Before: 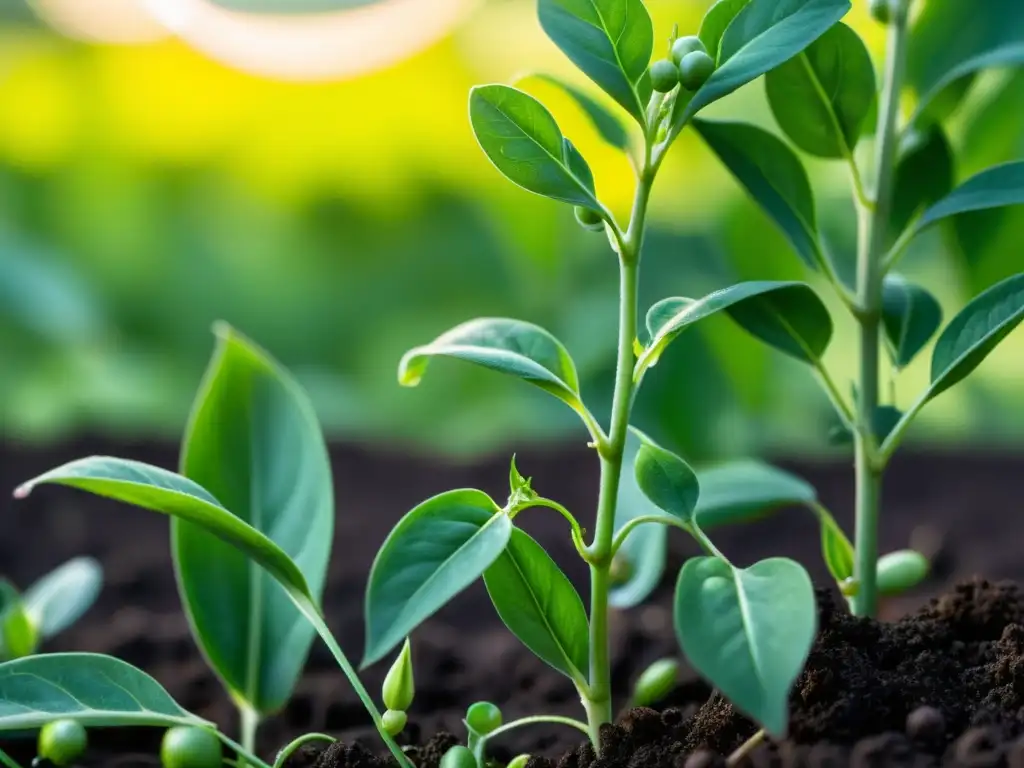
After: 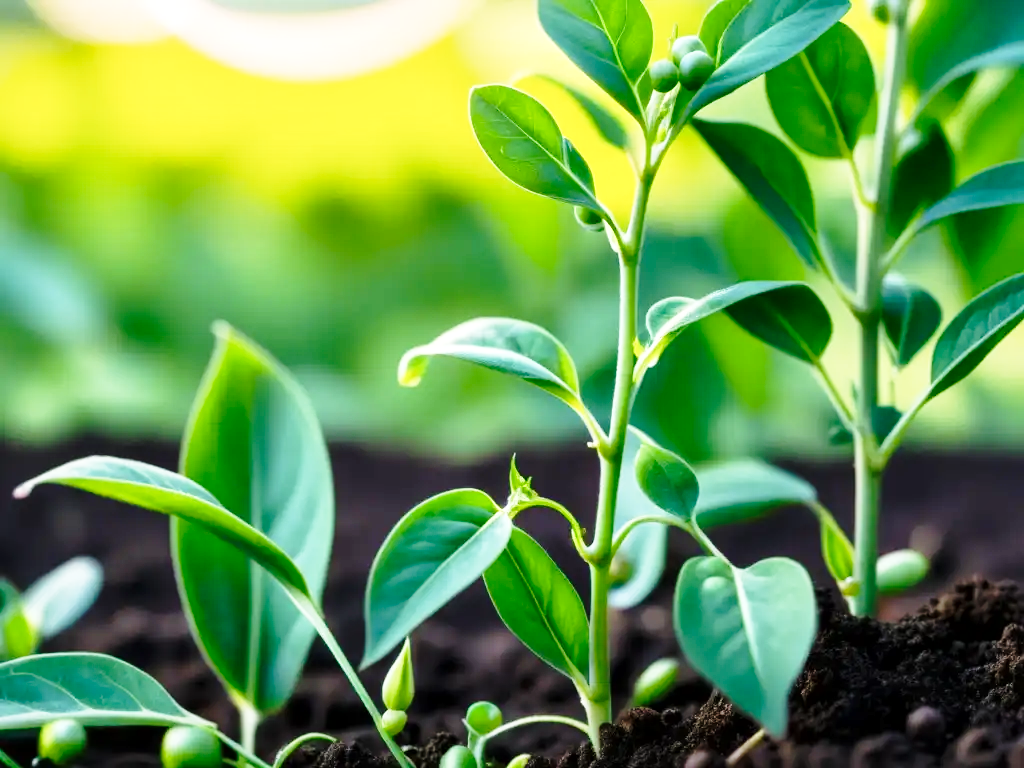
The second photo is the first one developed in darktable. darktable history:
base curve: curves: ch0 [(0, 0) (0.028, 0.03) (0.121, 0.232) (0.46, 0.748) (0.859, 0.968) (1, 1)], preserve colors none
local contrast: mode bilateral grid, contrast 20, coarseness 50, detail 120%, midtone range 0.2
